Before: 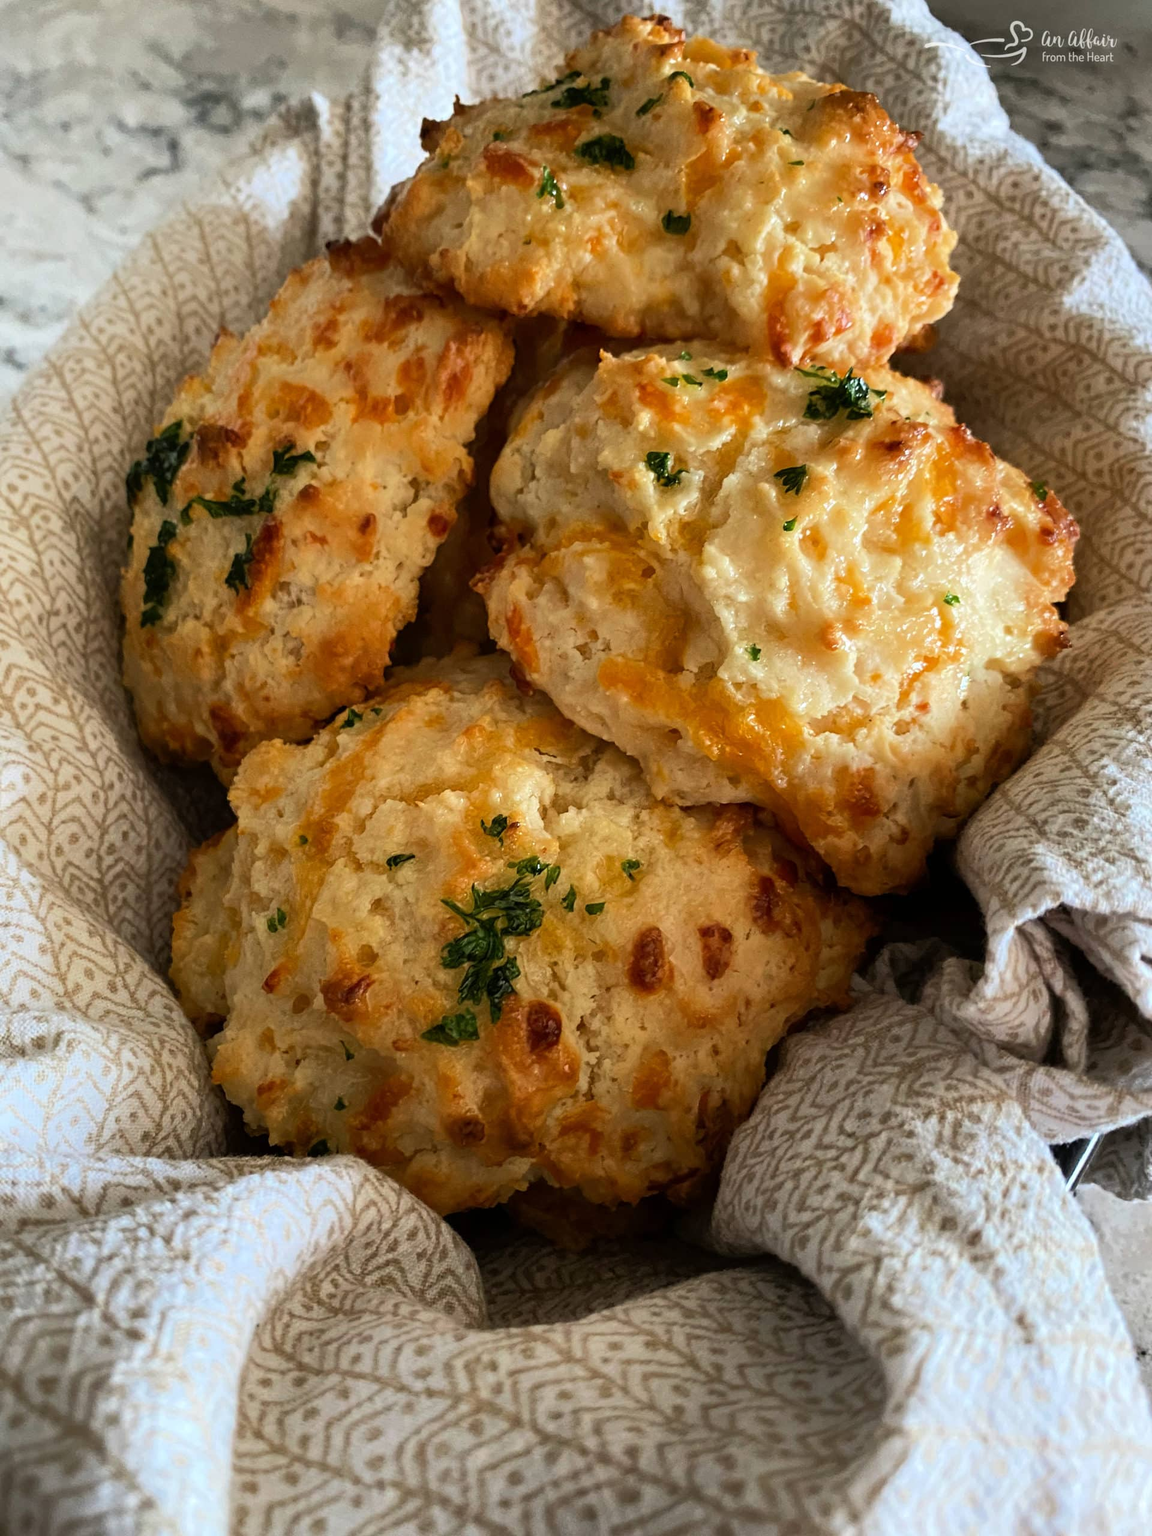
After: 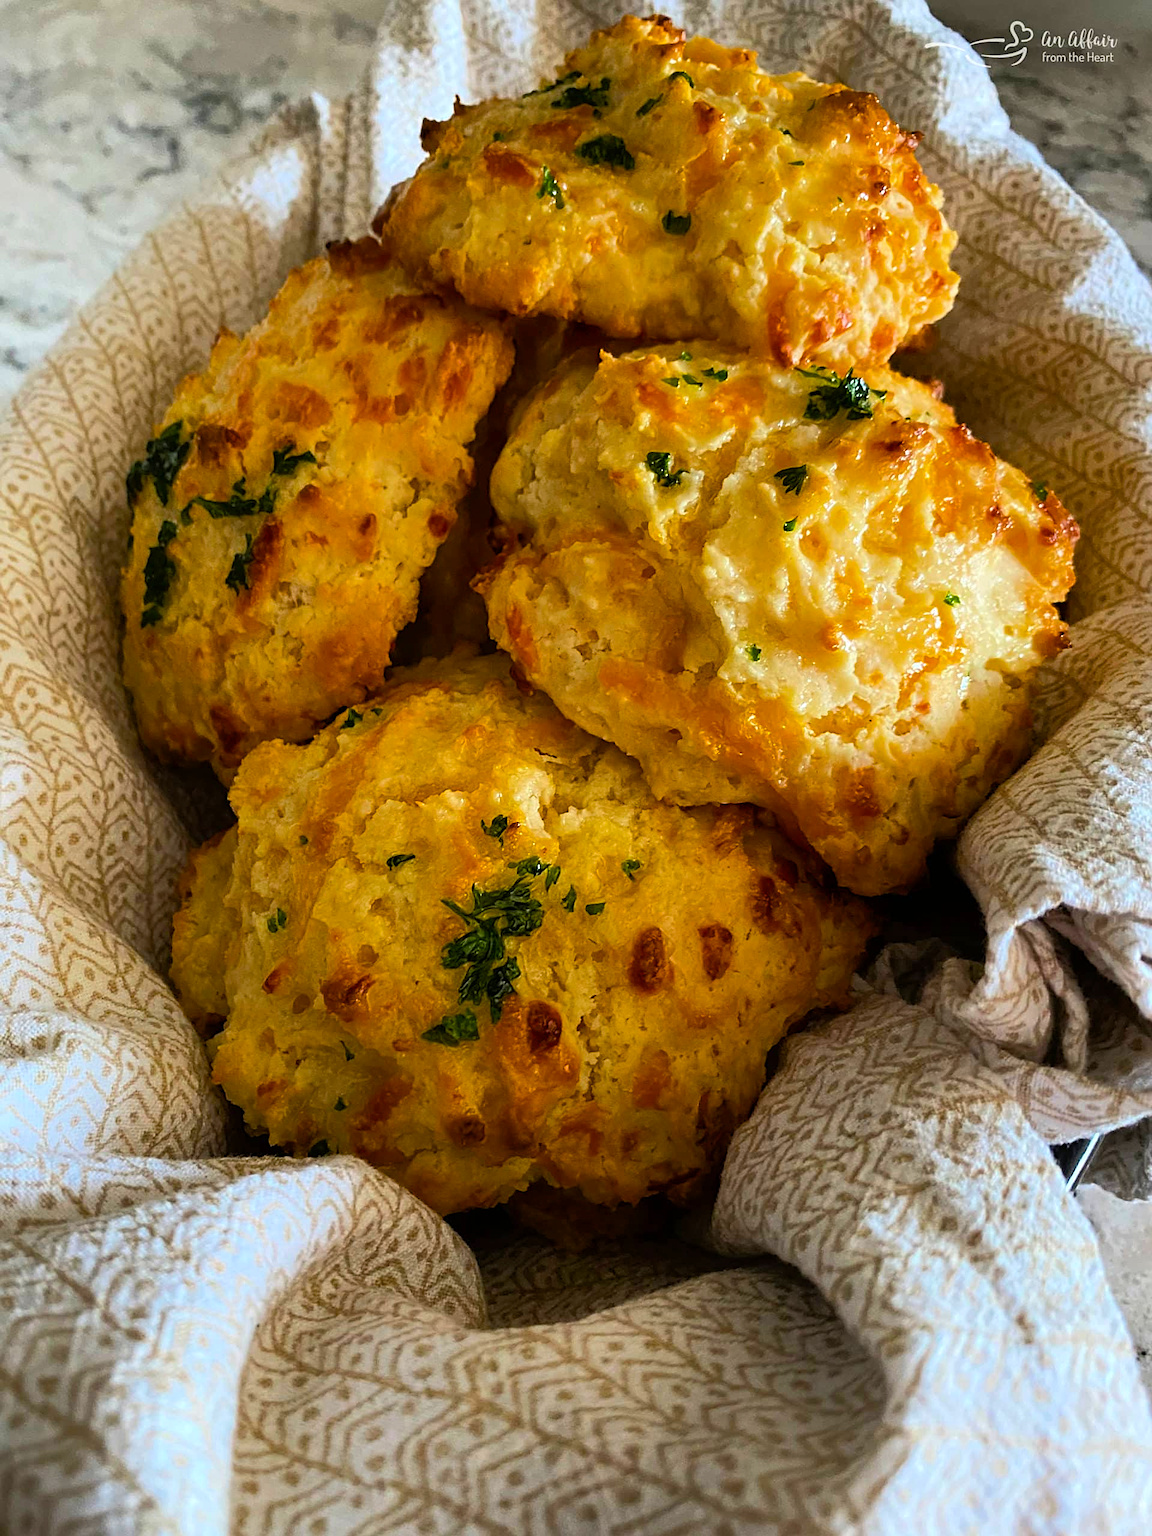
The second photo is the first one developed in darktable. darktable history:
exposure: compensate highlight preservation false
color balance rgb: perceptual saturation grading › global saturation 40.443%, global vibrance 14.333%
sharpen: on, module defaults
